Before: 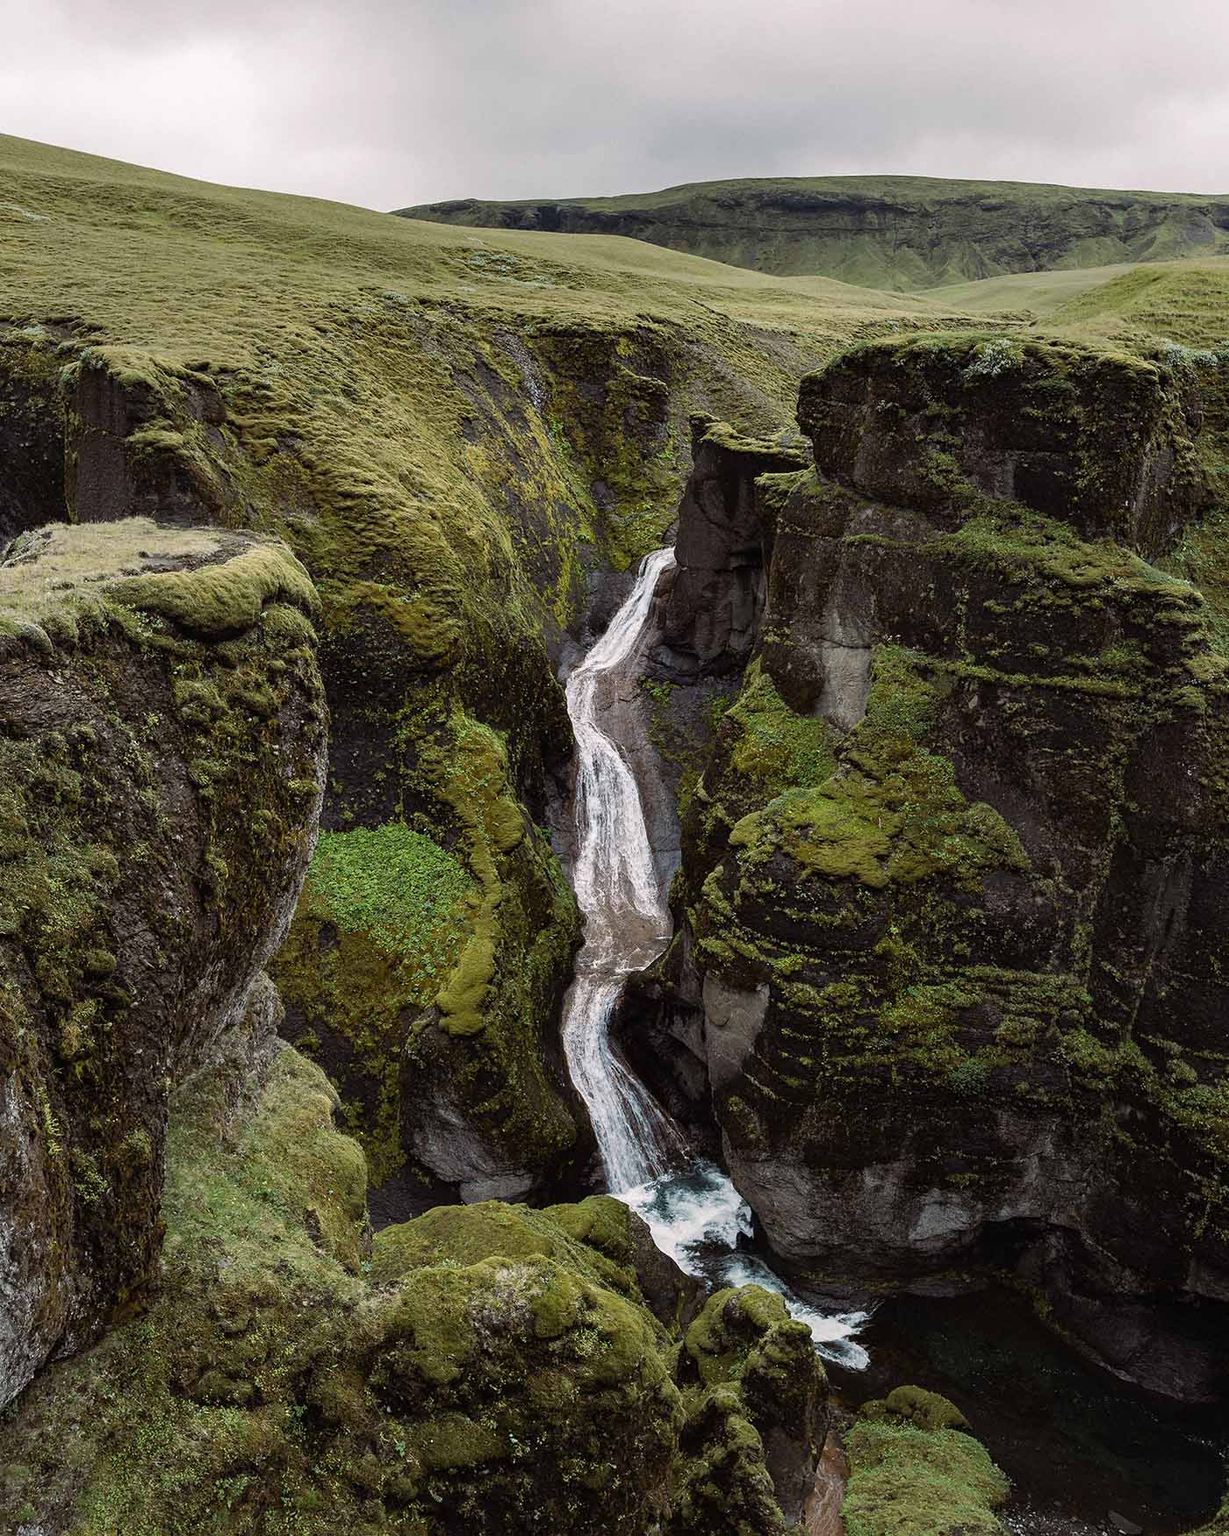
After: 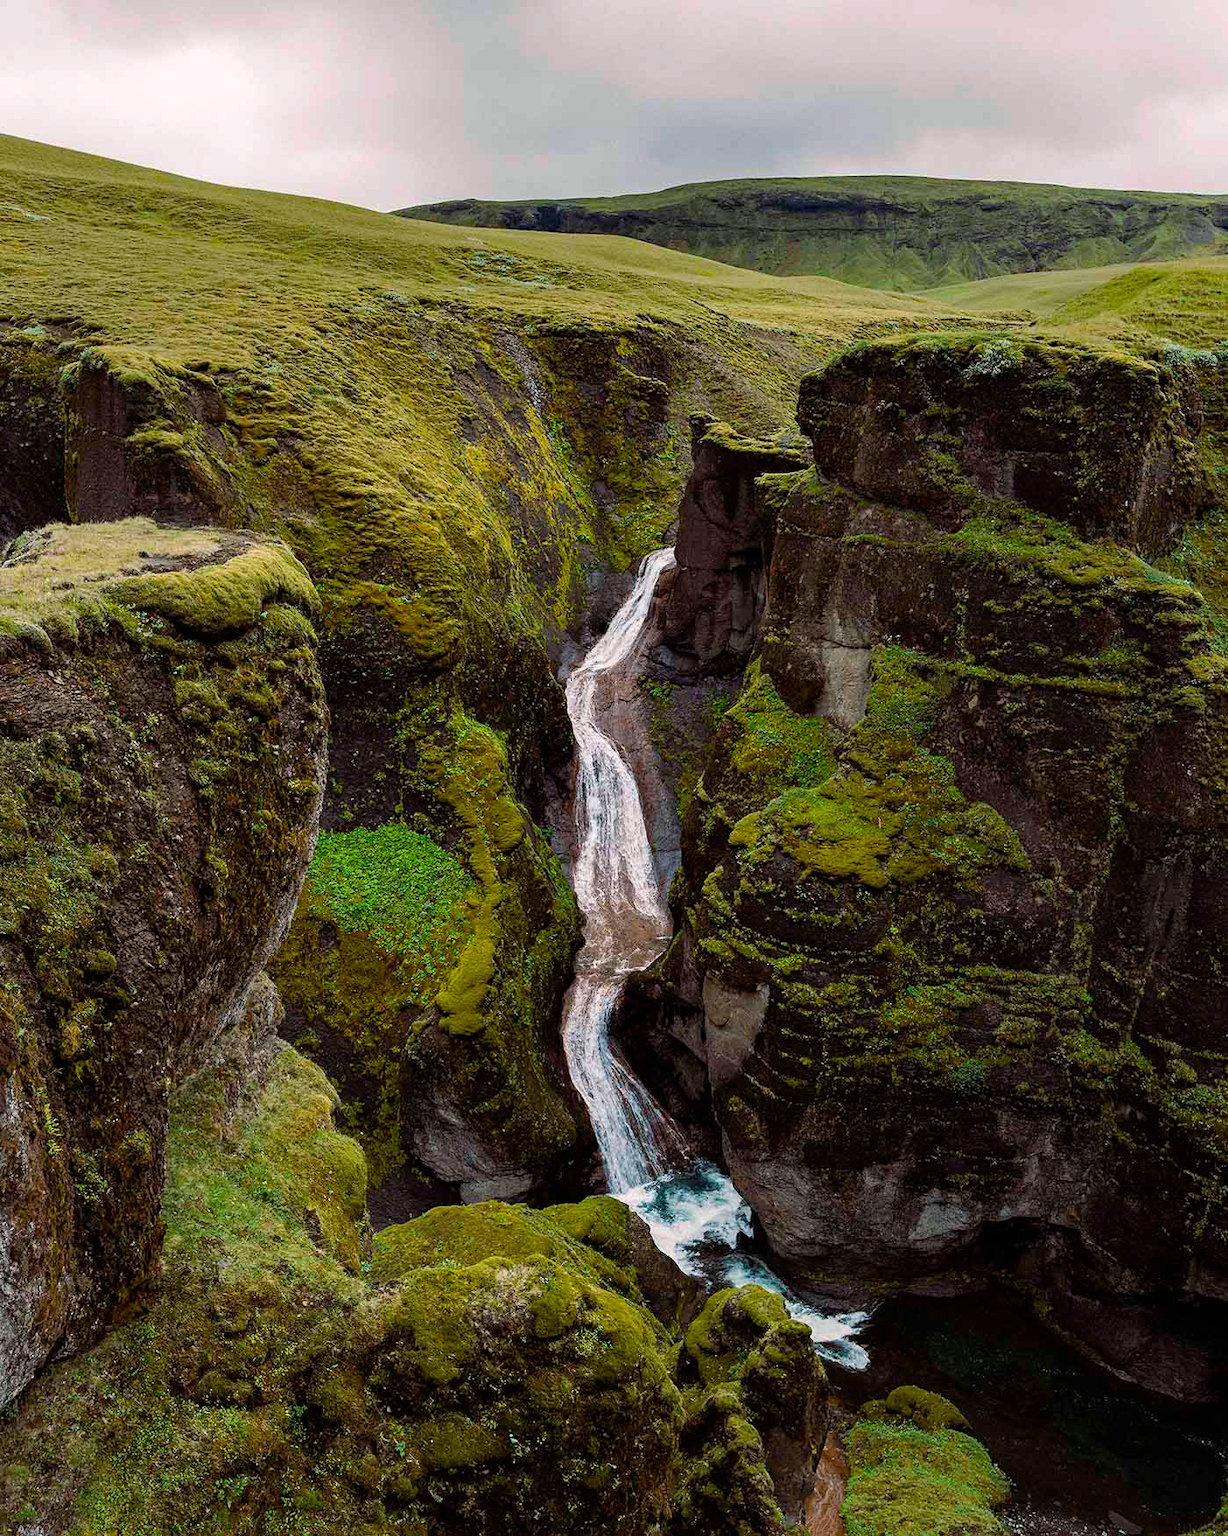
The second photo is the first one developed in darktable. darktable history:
haze removal: compatibility mode true, adaptive false
color balance rgb: perceptual saturation grading › global saturation 30%, global vibrance 20%
